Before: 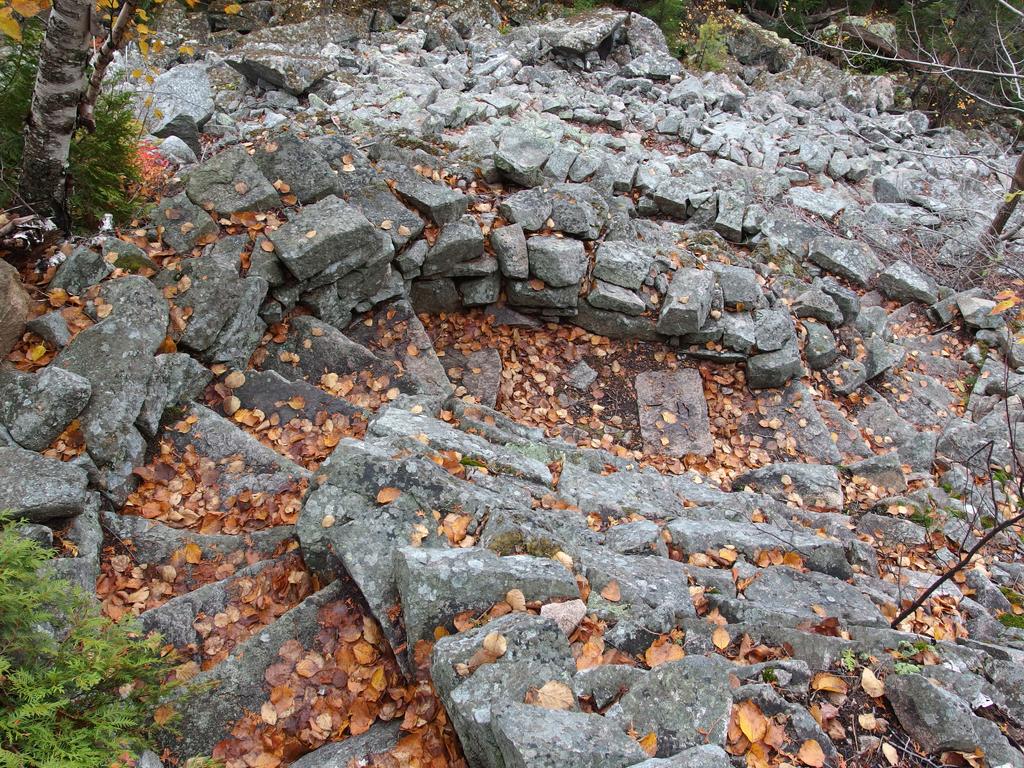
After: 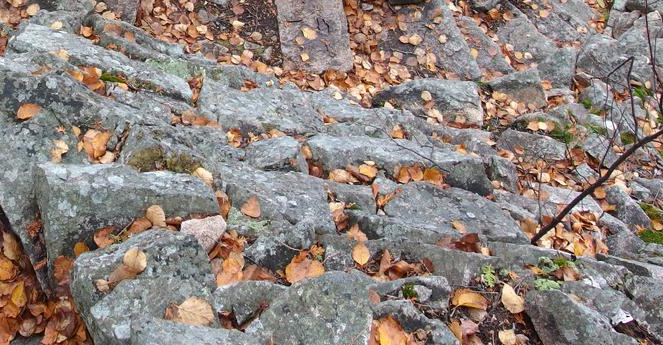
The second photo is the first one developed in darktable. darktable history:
crop and rotate: left 35.208%, top 50.08%, bottom 4.982%
shadows and highlights: shadows 49.43, highlights -41.25, soften with gaussian
